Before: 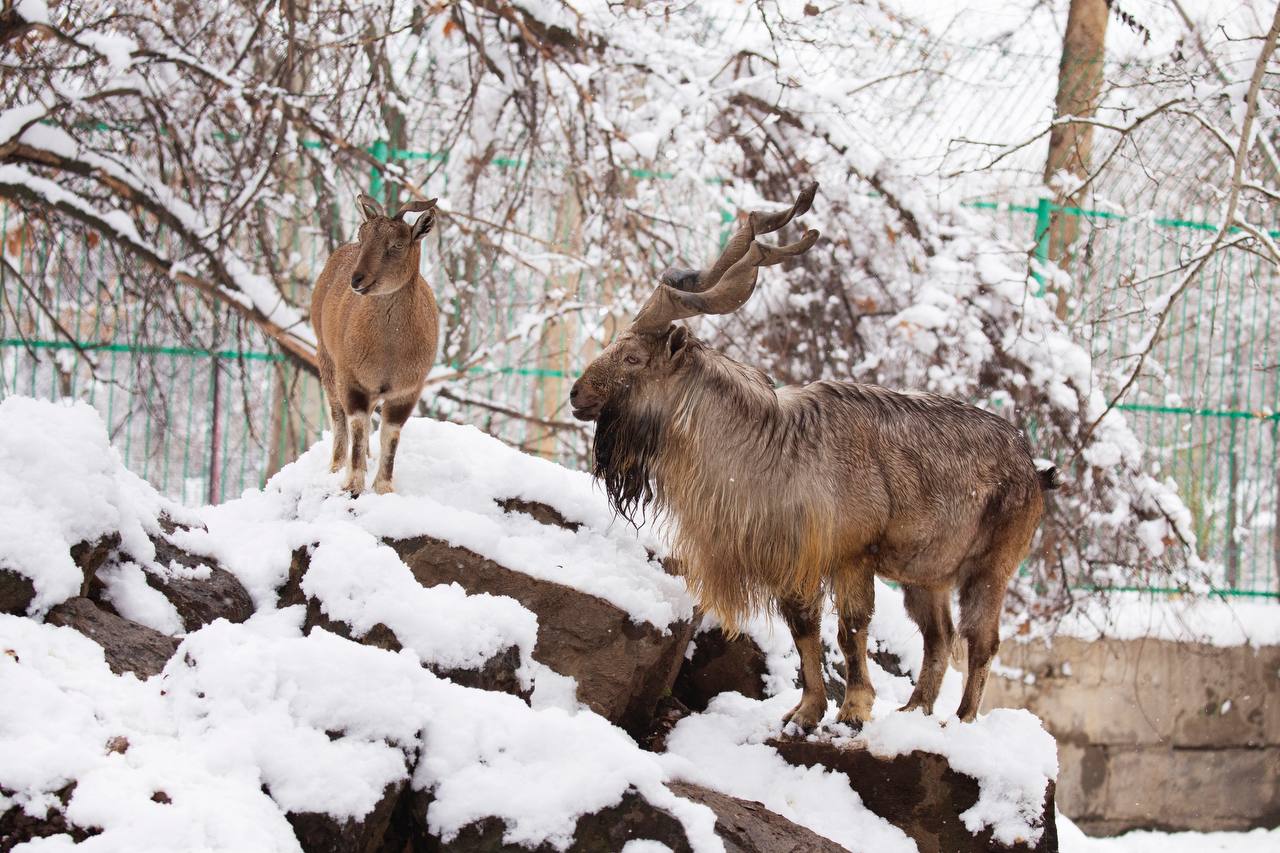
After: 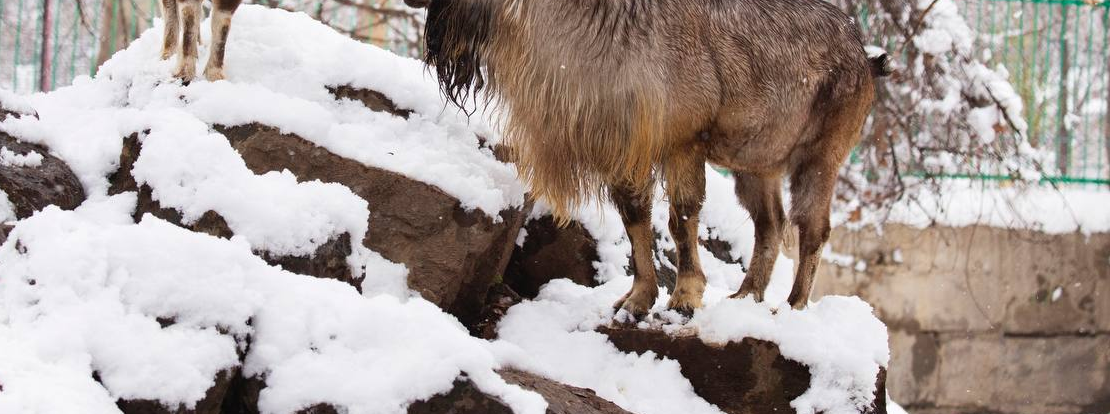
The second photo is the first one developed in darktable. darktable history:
crop and rotate: left 13.258%, top 48.601%, bottom 2.835%
